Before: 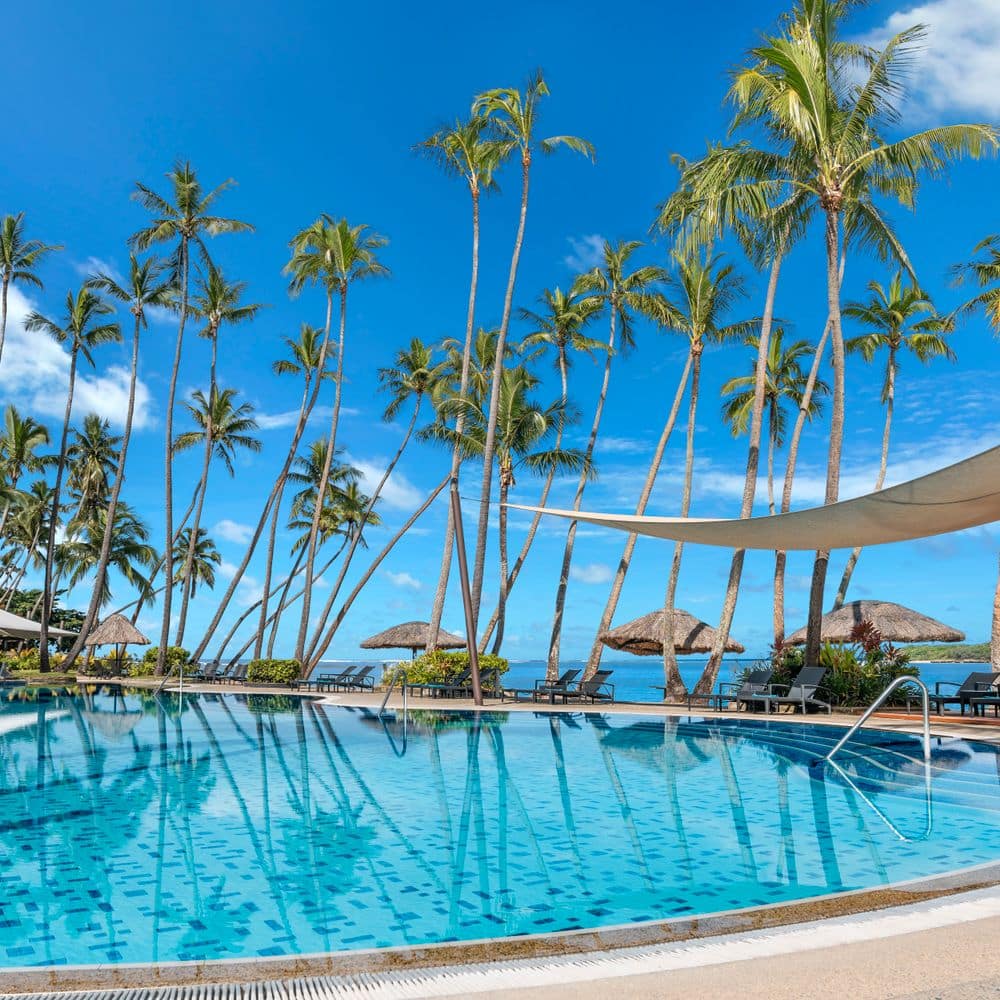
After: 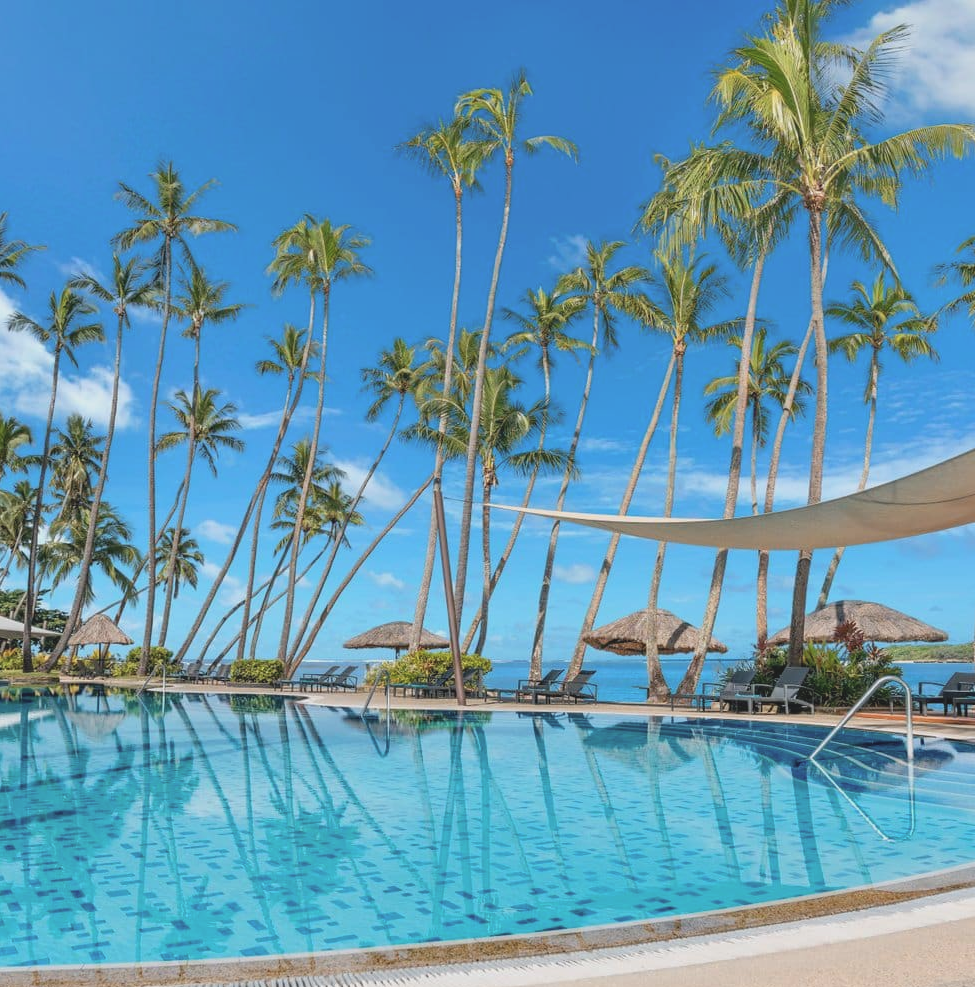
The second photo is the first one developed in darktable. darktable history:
contrast brightness saturation: contrast -0.15, brightness 0.05, saturation -0.12
crop and rotate: left 1.774%, right 0.633%, bottom 1.28%
